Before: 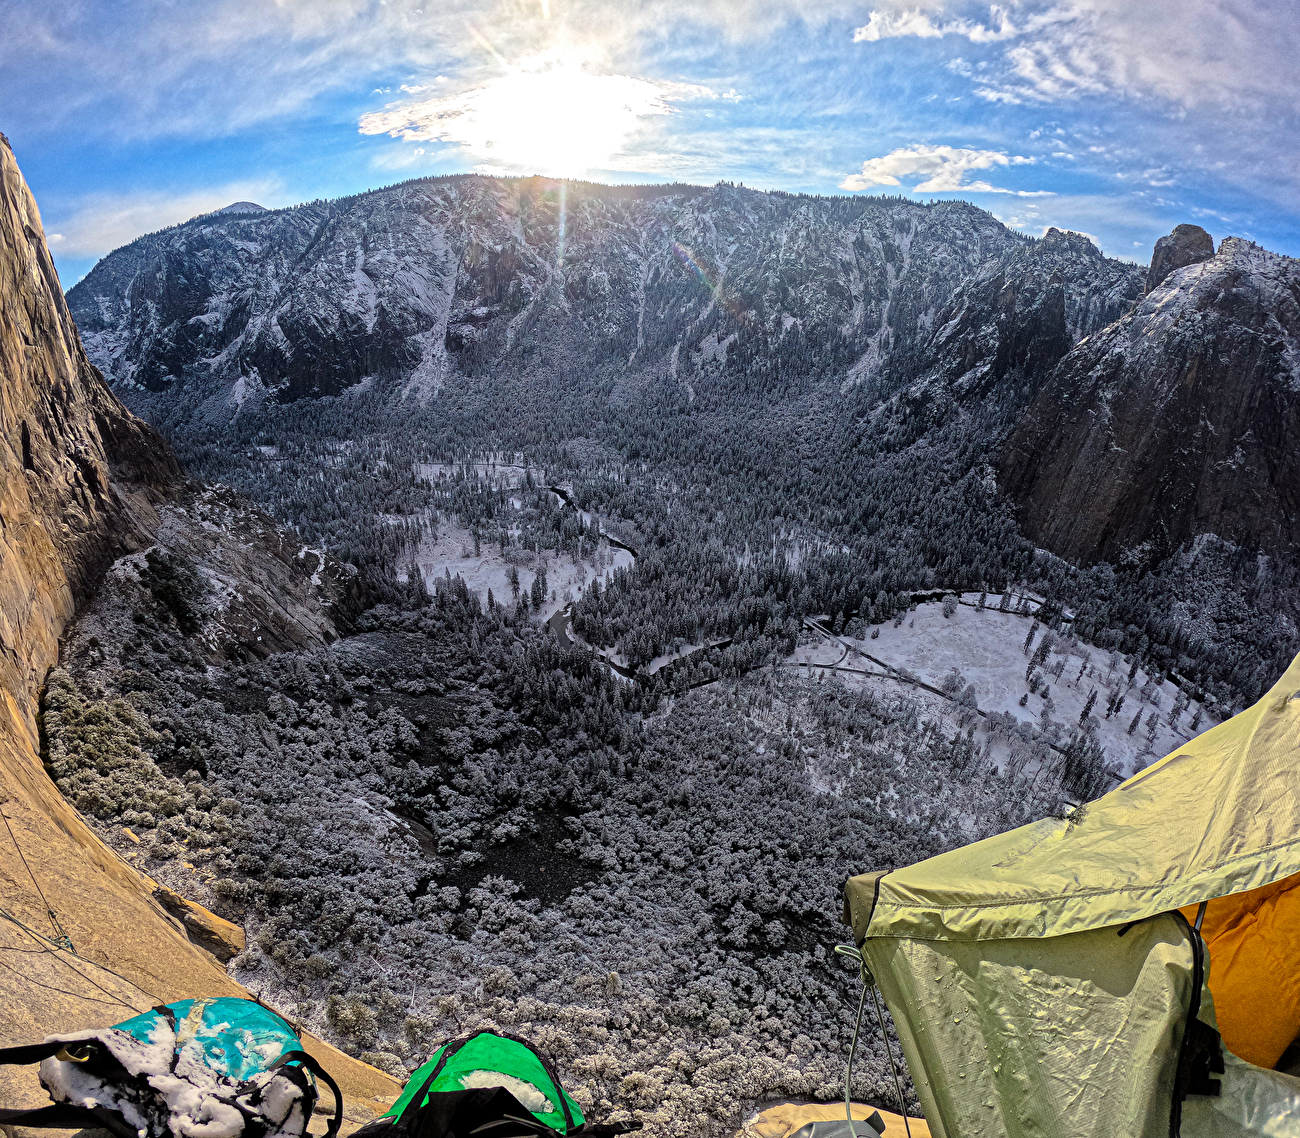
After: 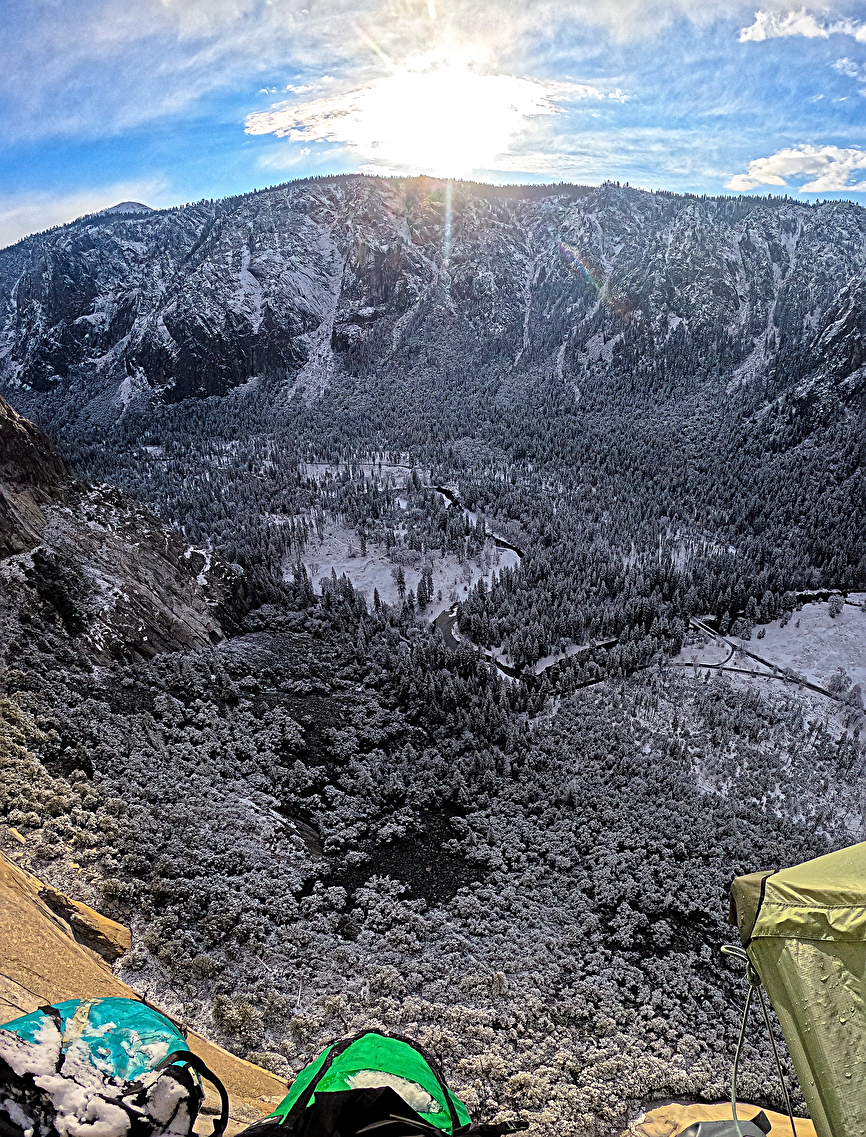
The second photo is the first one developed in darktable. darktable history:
crop and rotate: left 8.786%, right 24.548%
sharpen: on, module defaults
